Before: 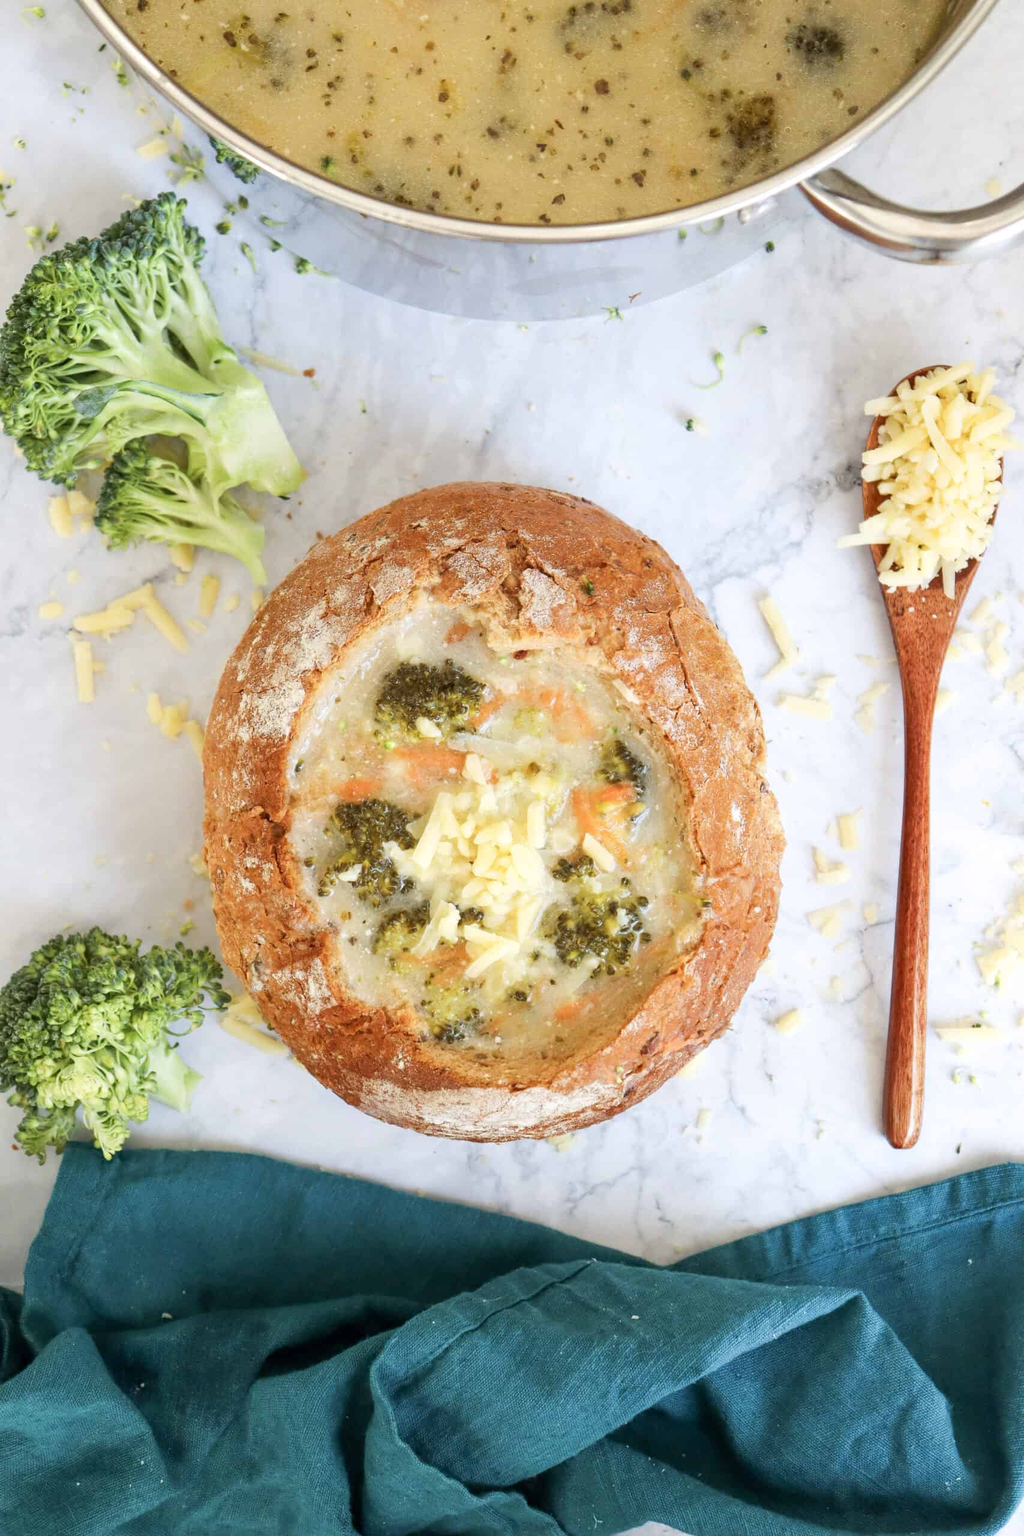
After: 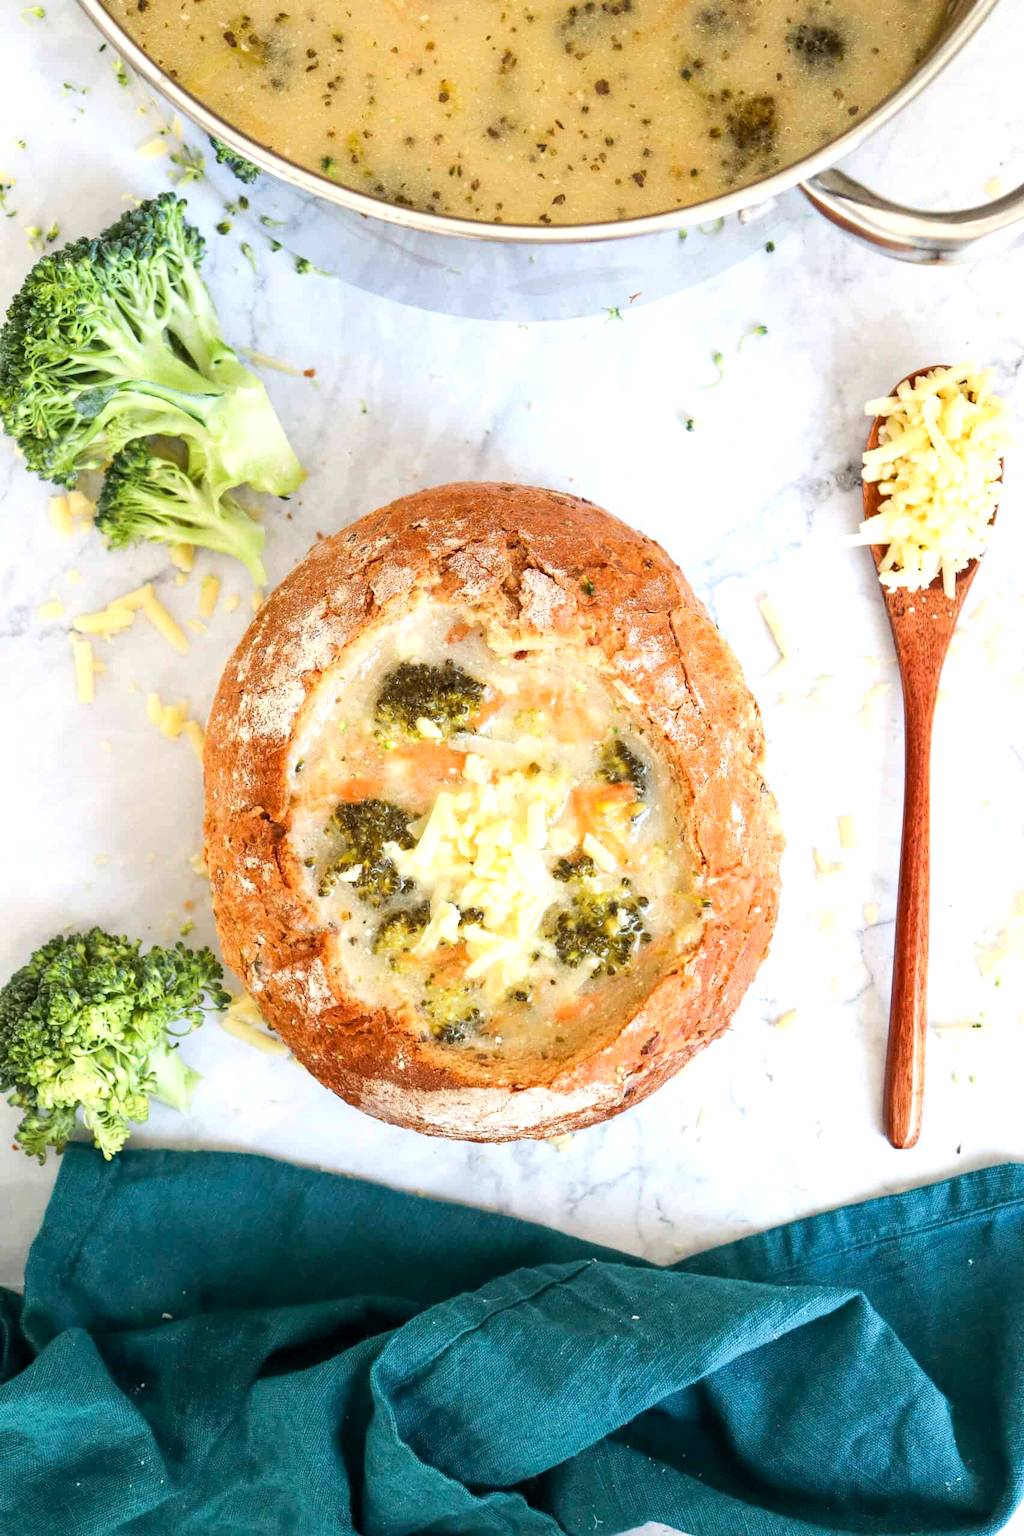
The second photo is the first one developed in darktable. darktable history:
tone equalizer: -8 EV -0.388 EV, -7 EV -0.372 EV, -6 EV -0.307 EV, -5 EV -0.196 EV, -3 EV 0.217 EV, -2 EV 0.362 EV, -1 EV 0.391 EV, +0 EV 0.407 EV, edges refinement/feathering 500, mask exposure compensation -1.57 EV, preserve details no
